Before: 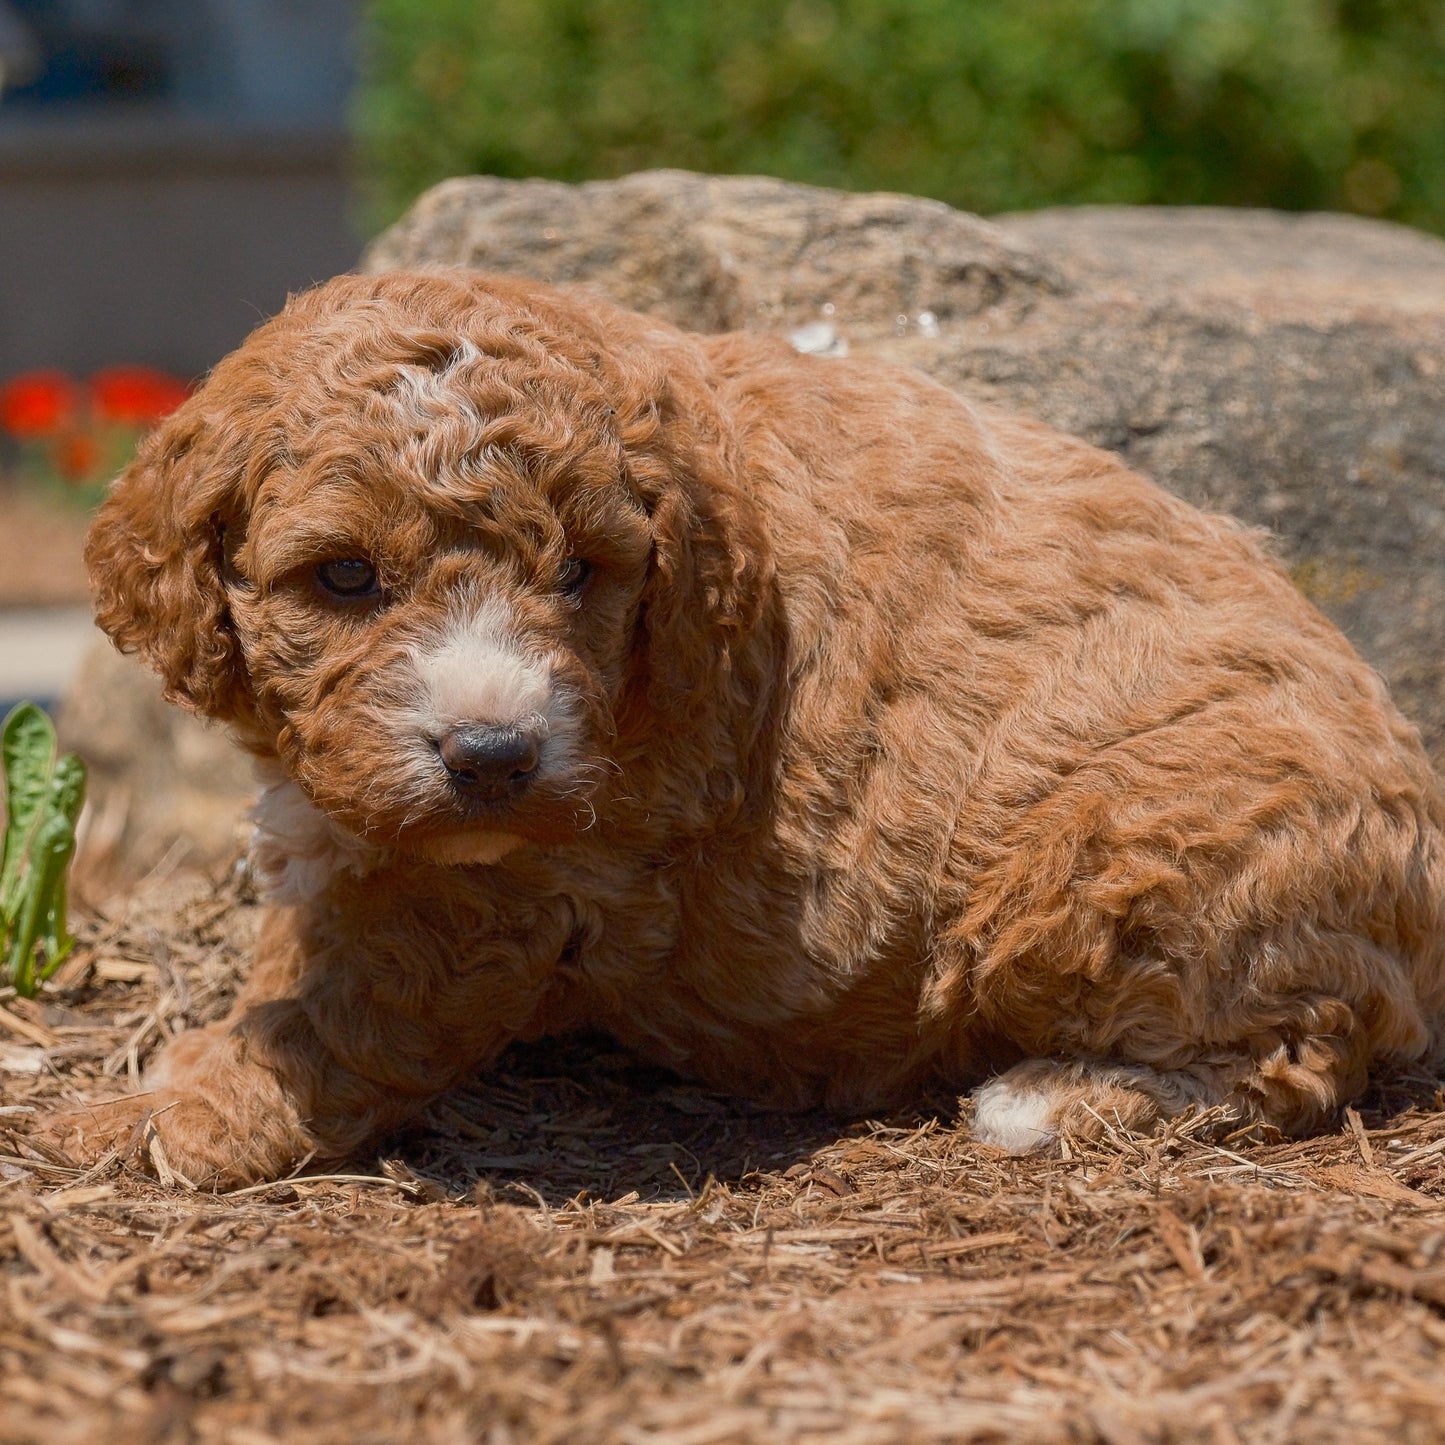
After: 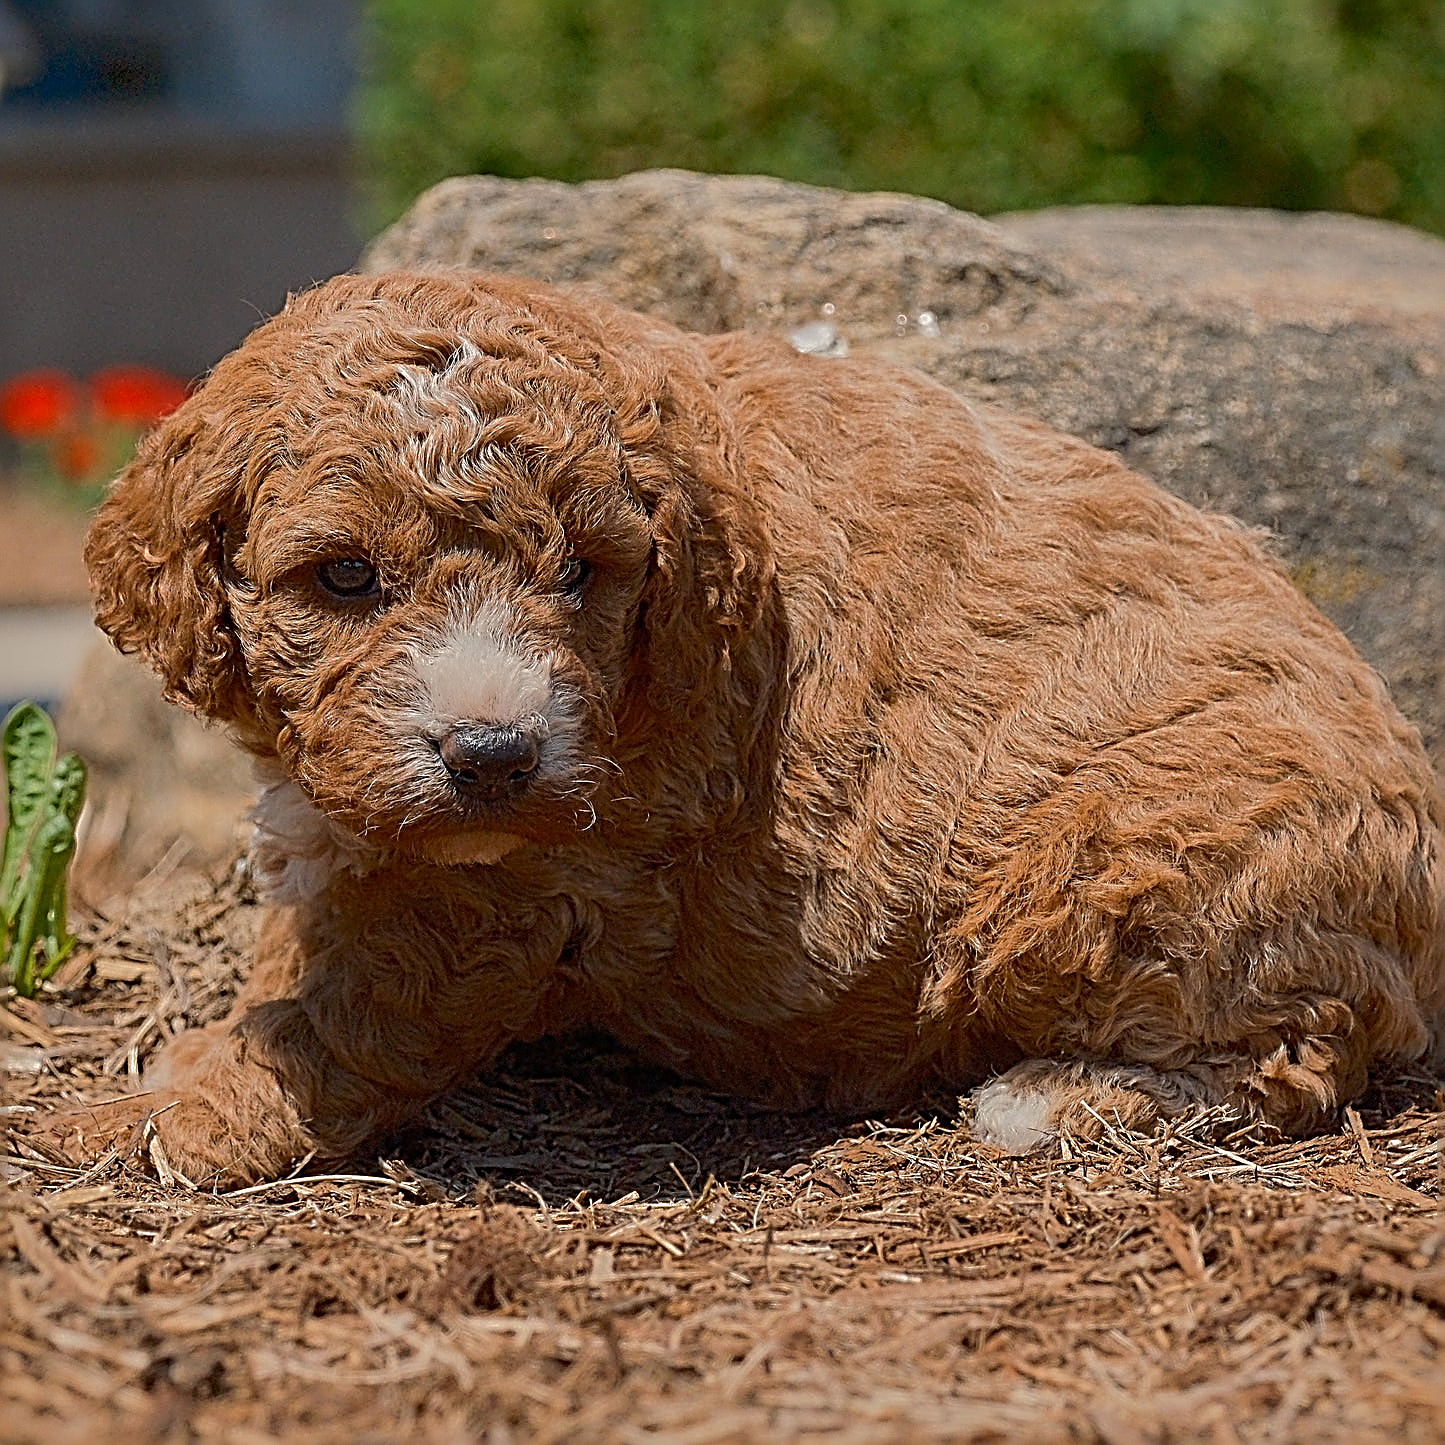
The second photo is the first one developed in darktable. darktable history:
sharpen: radius 3.158, amount 1.731
shadows and highlights: shadows -19.91, highlights -73.15
